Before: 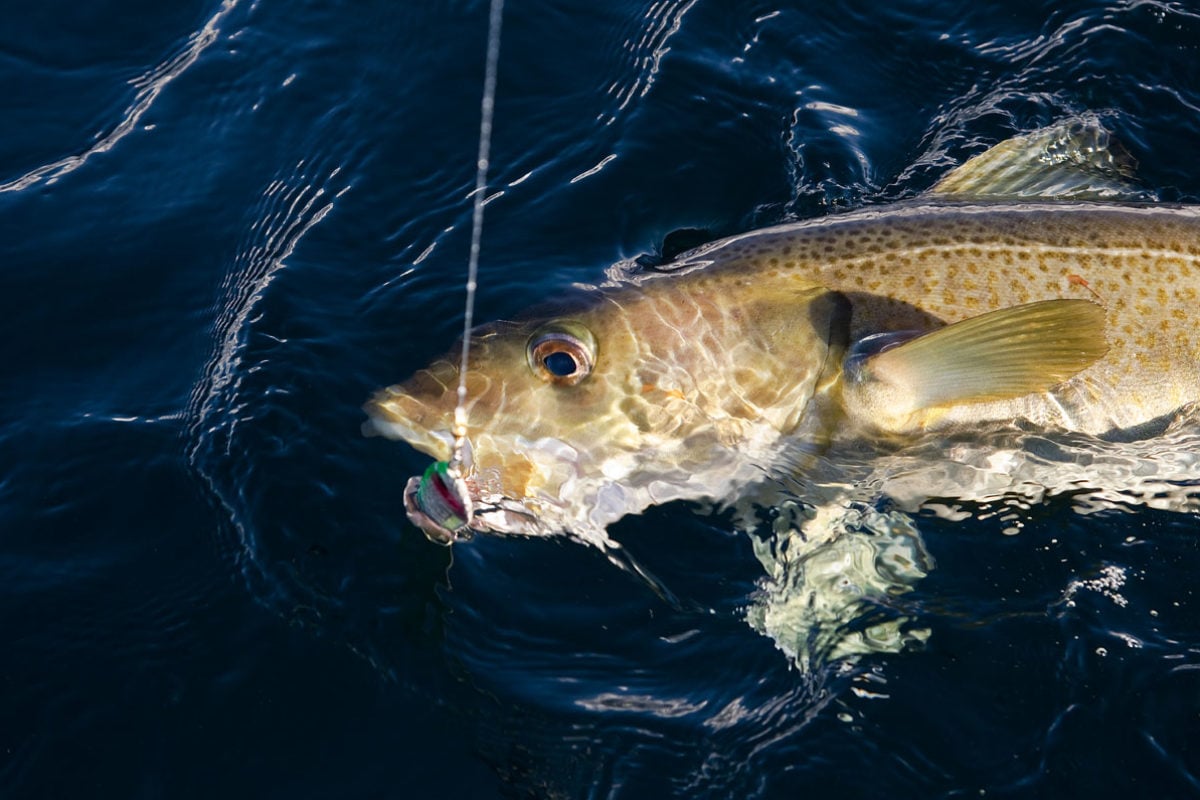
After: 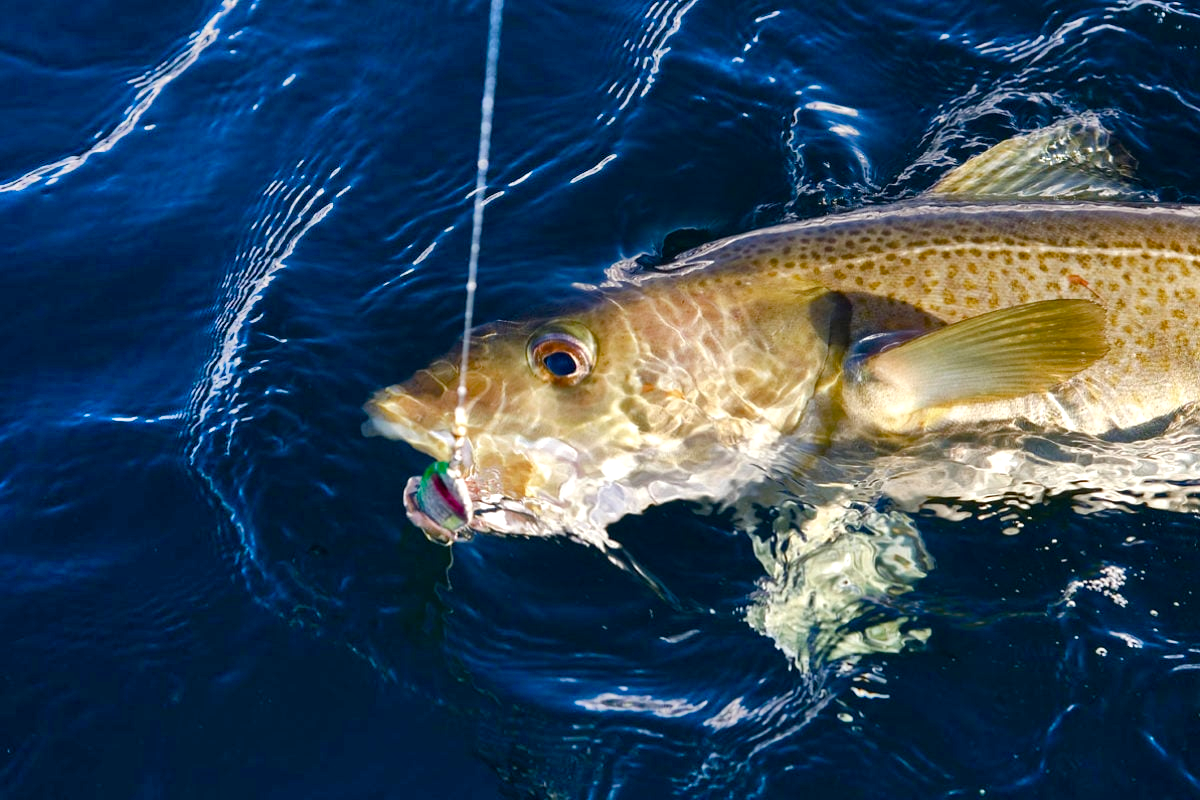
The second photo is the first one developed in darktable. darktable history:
shadows and highlights: shadows 52.42, soften with gaussian
color balance rgb: perceptual saturation grading › global saturation 20%, perceptual saturation grading › highlights -25%, perceptual saturation grading › shadows 50%
color zones: curves: ch0 [(0, 0.444) (0.143, 0.442) (0.286, 0.441) (0.429, 0.441) (0.571, 0.441) (0.714, 0.441) (0.857, 0.442) (1, 0.444)]
exposure: exposure 0.367 EV, compensate highlight preservation false
